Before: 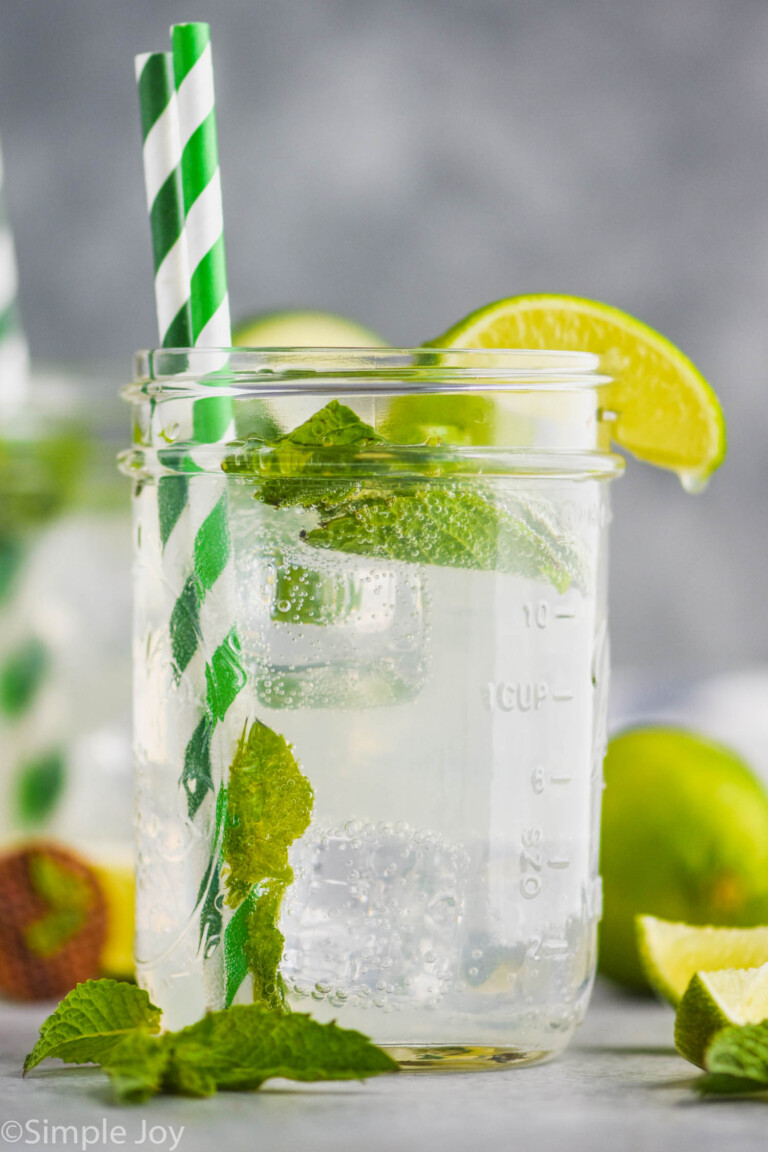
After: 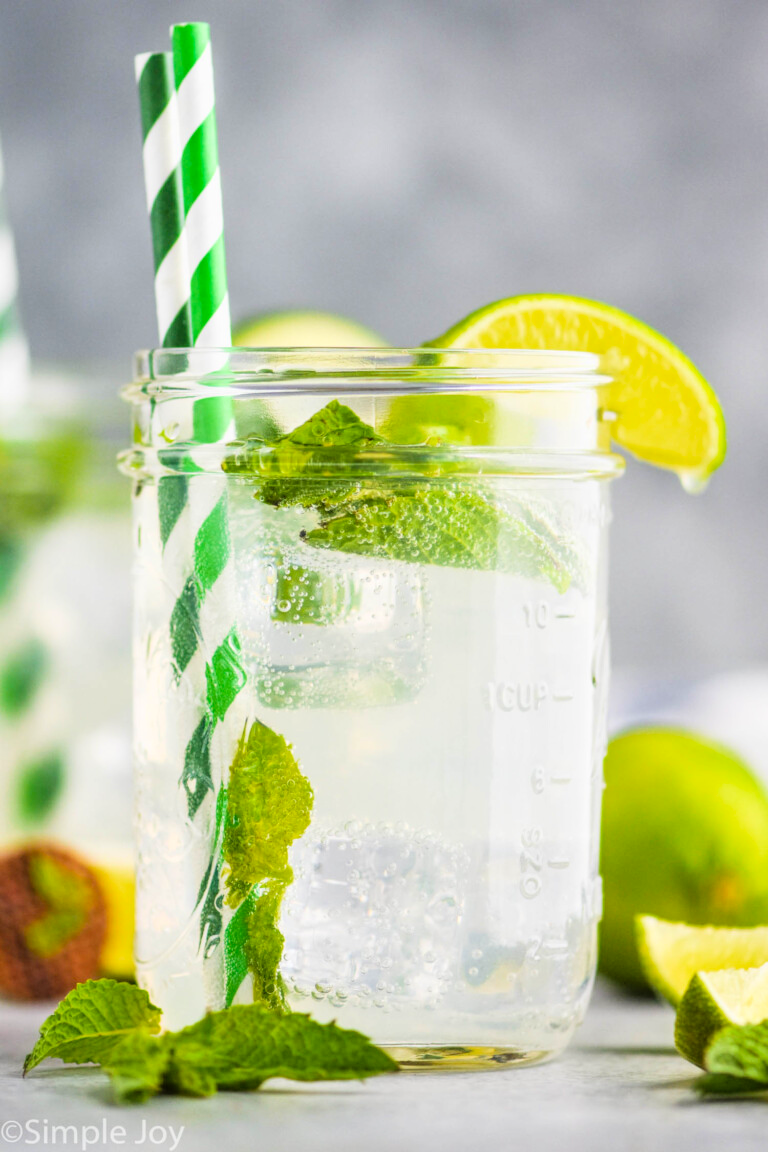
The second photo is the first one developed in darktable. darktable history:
filmic rgb: black relative exposure -7.65 EV, white relative exposure 4.56 EV, threshold 3 EV, hardness 3.61, color science v6 (2022), enable highlight reconstruction true
levels: mode automatic
